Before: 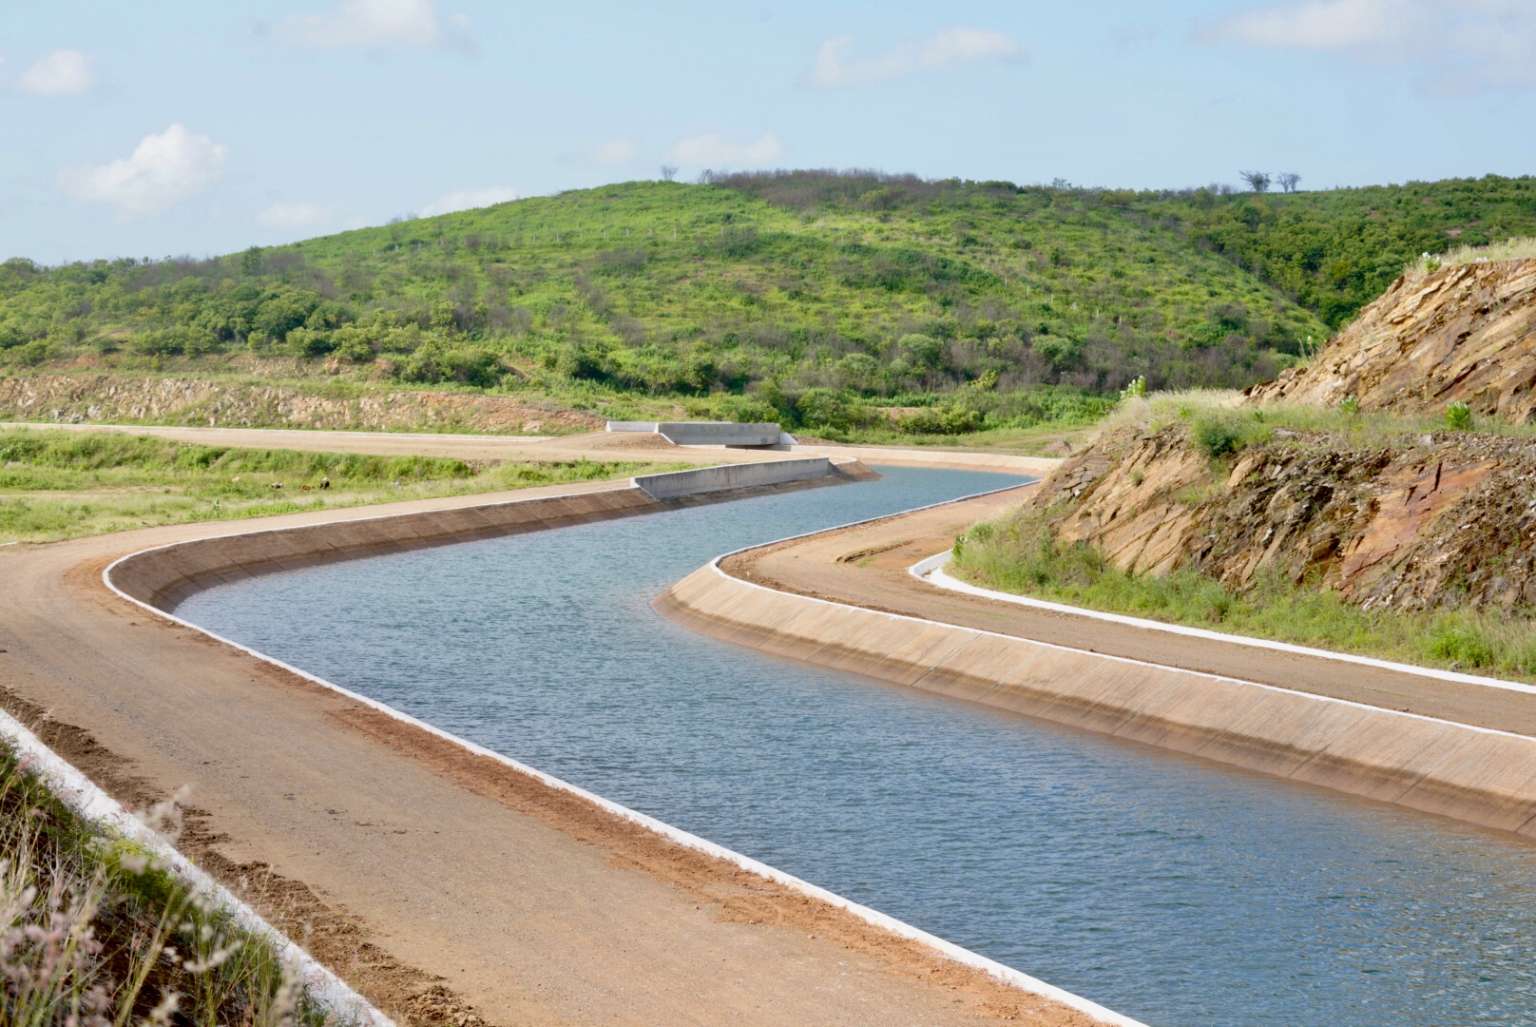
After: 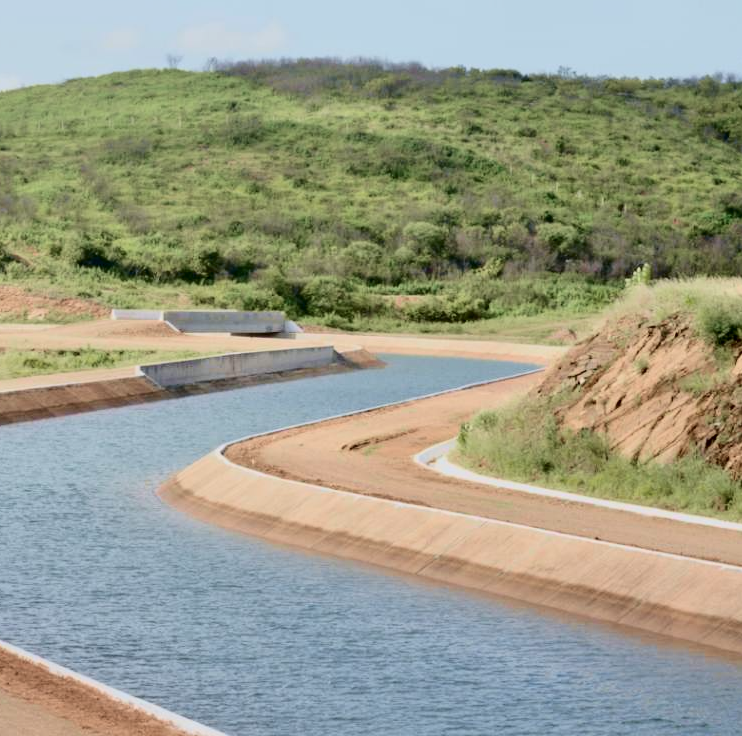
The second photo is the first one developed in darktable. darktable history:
crop: left 32.241%, top 10.923%, right 18.752%, bottom 17.335%
tone curve: curves: ch0 [(0, 0) (0.049, 0.01) (0.154, 0.081) (0.491, 0.519) (0.748, 0.765) (1, 0.919)]; ch1 [(0, 0) (0.172, 0.123) (0.317, 0.272) (0.401, 0.422) (0.499, 0.497) (0.531, 0.54) (0.615, 0.603) (0.741, 0.783) (1, 1)]; ch2 [(0, 0) (0.411, 0.424) (0.483, 0.478) (0.544, 0.56) (0.686, 0.638) (1, 1)], color space Lab, independent channels, preserve colors none
